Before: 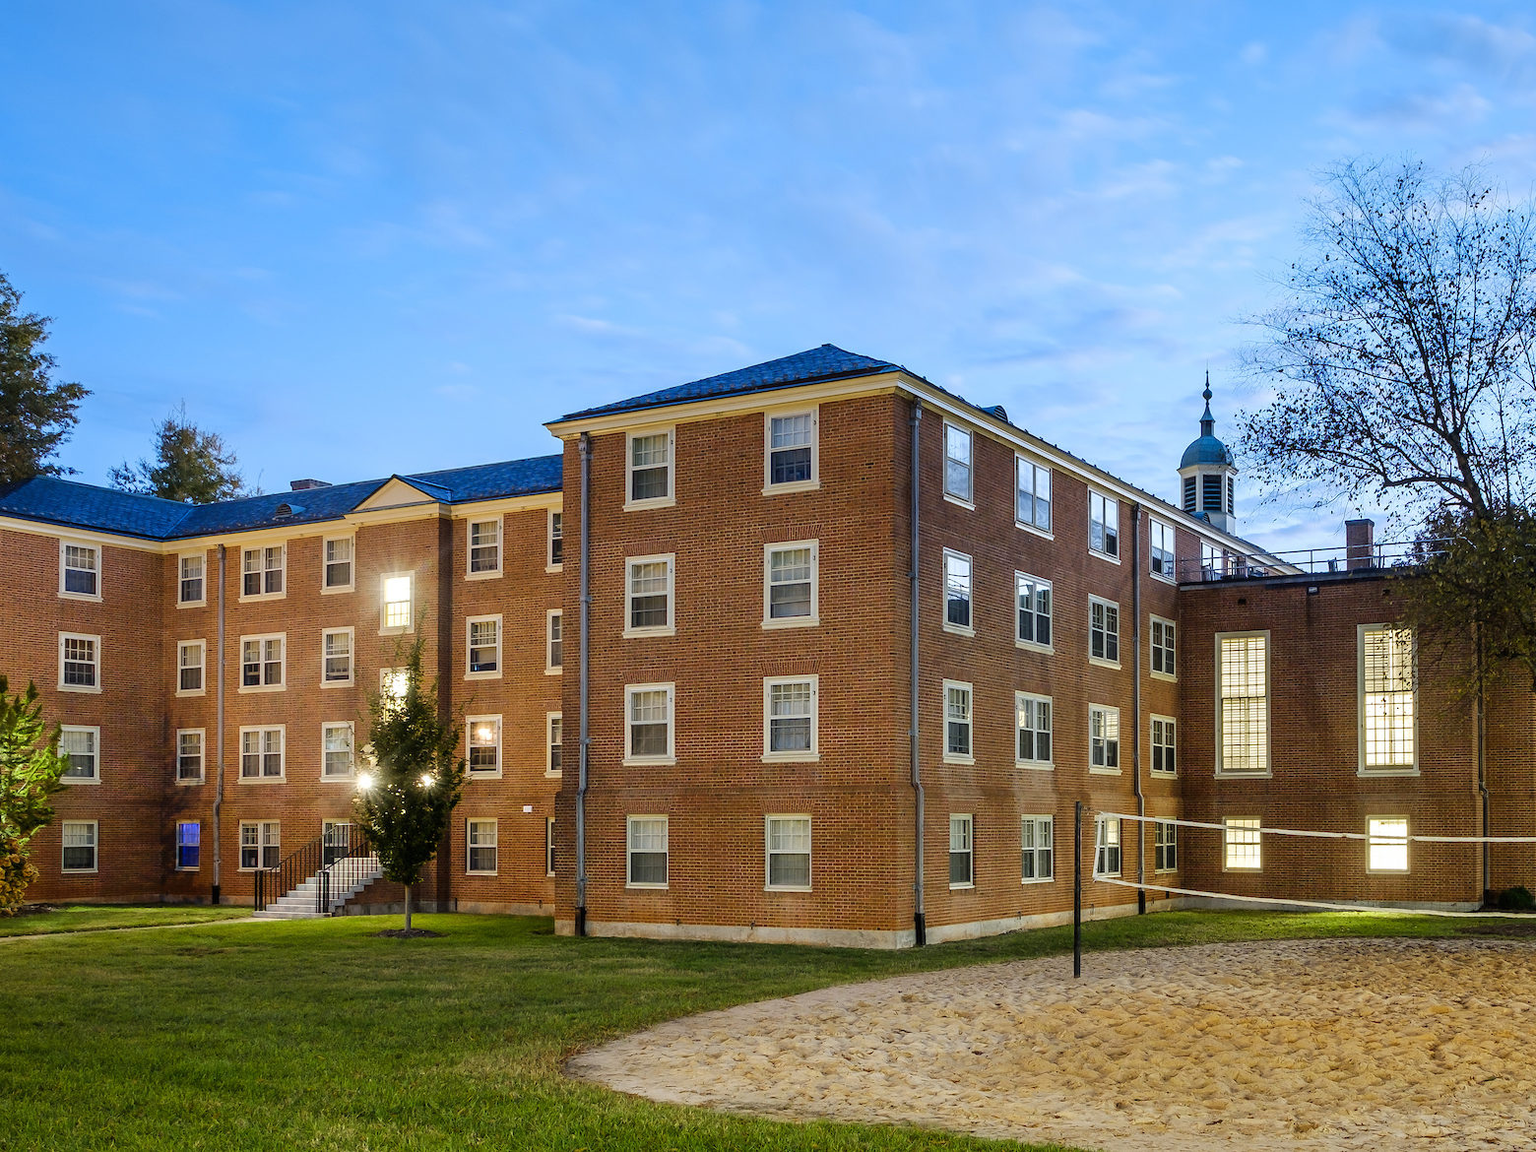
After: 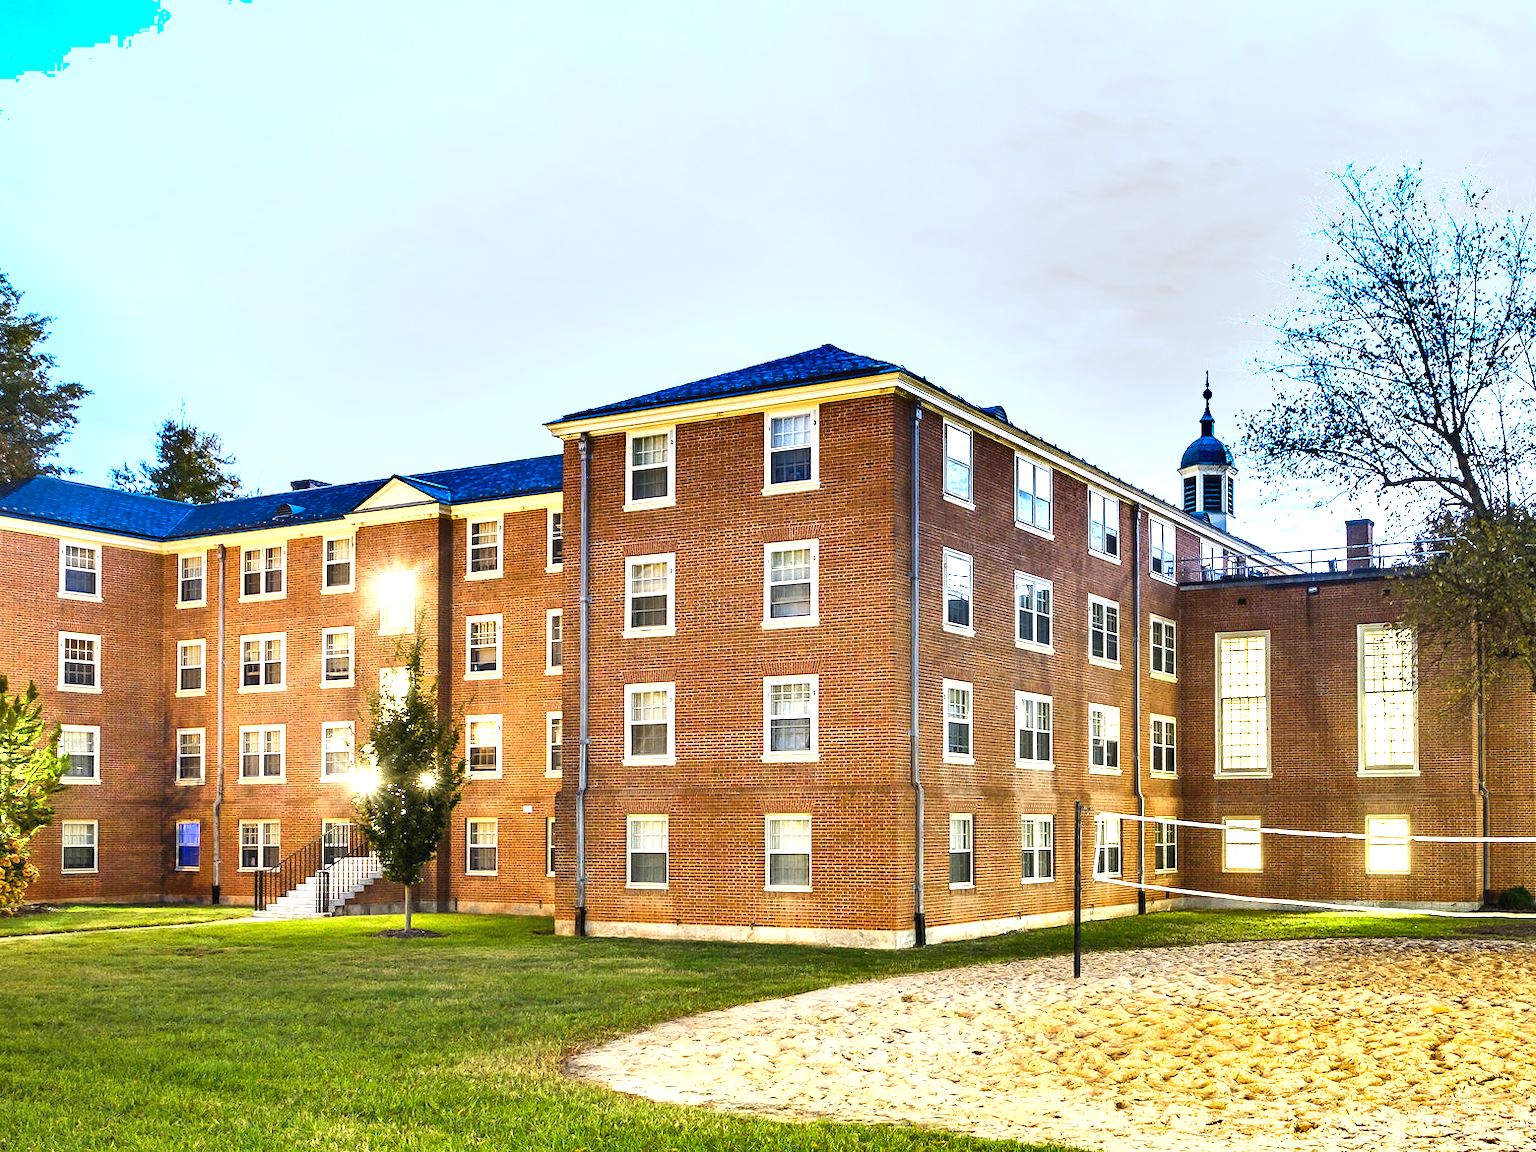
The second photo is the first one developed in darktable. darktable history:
exposure: black level correction 0, exposure 2.316 EV, compensate exposure bias true, compensate highlight preservation false
shadows and highlights: soften with gaussian
